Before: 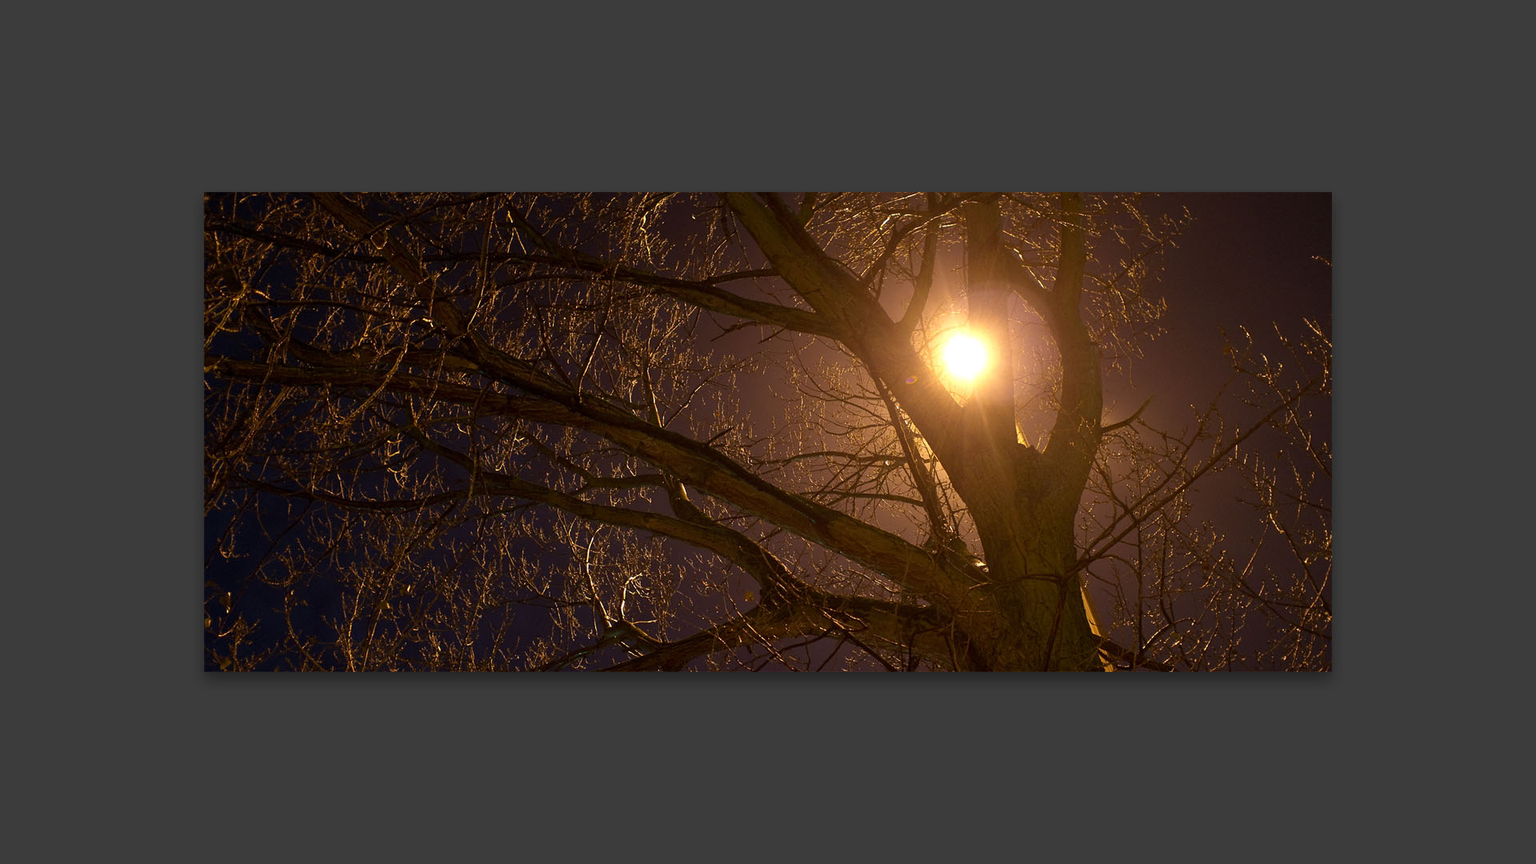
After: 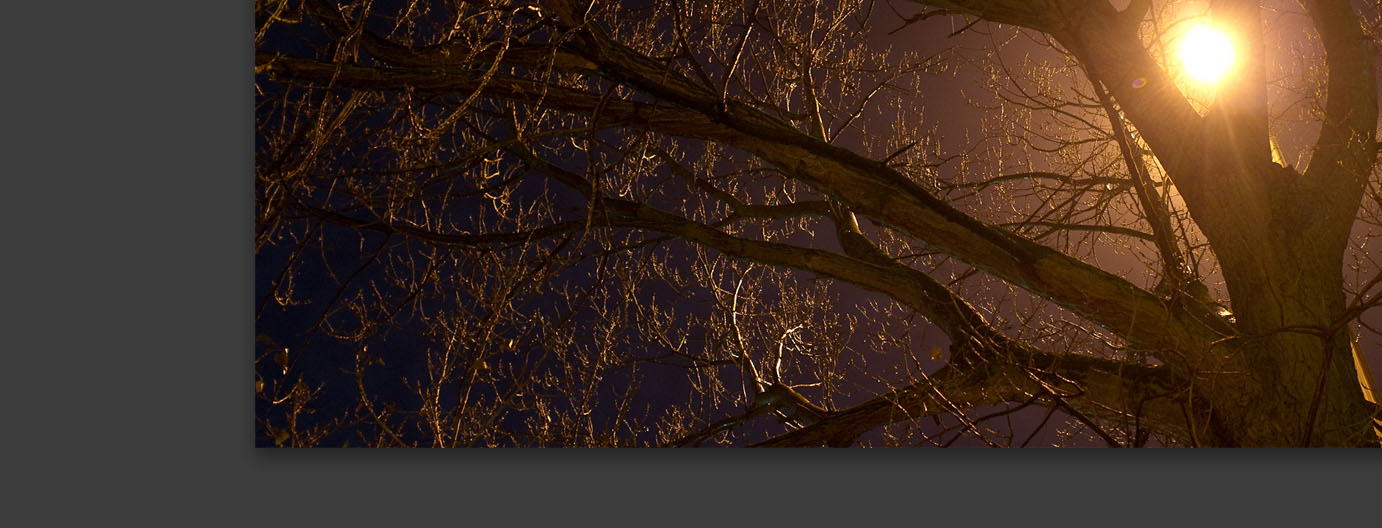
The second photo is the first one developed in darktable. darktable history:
crop: top 36.313%, right 28.005%, bottom 14.767%
